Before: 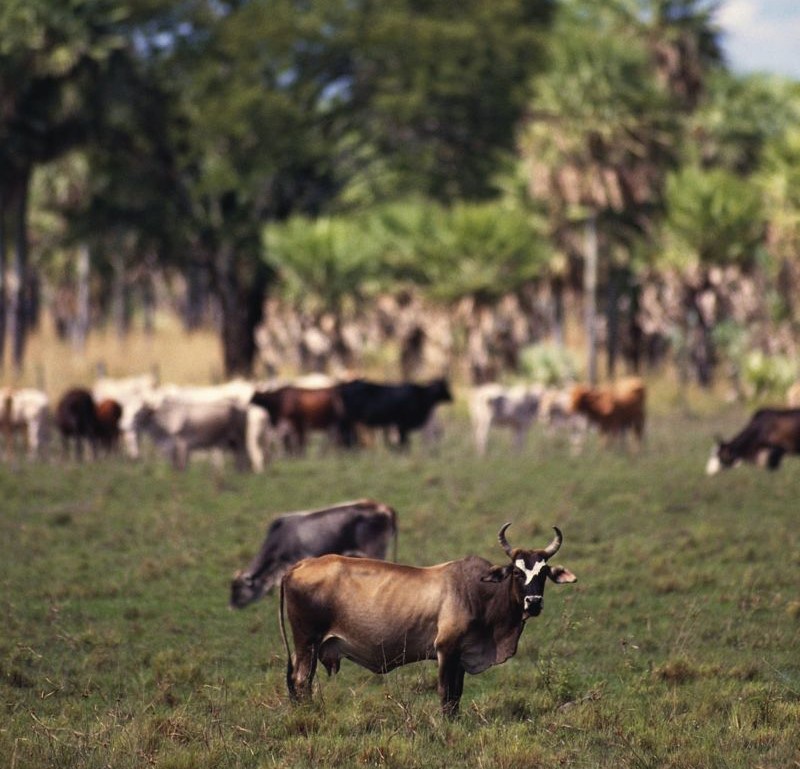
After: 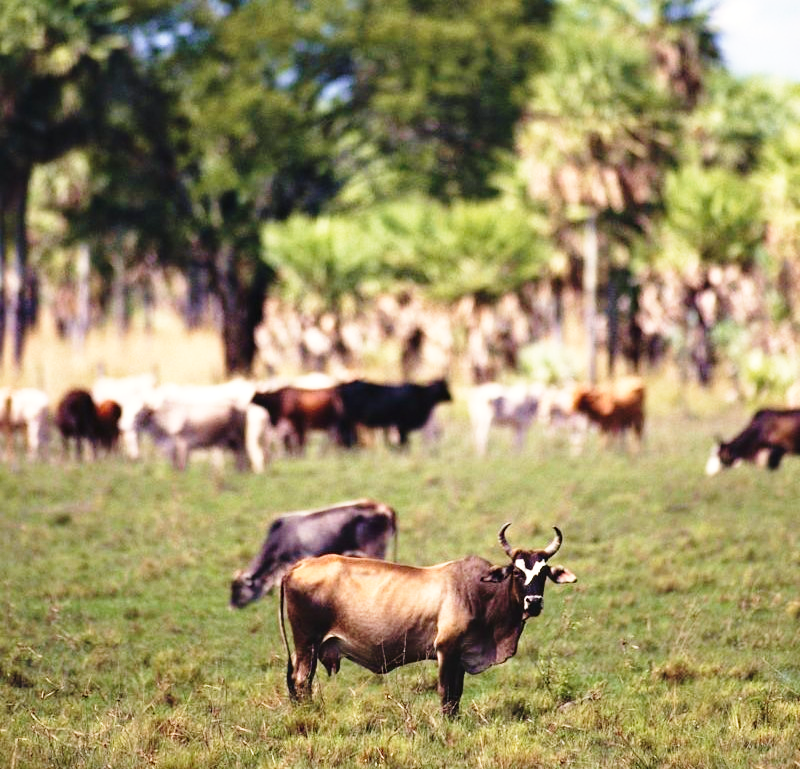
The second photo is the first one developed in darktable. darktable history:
velvia: on, module defaults
base curve: curves: ch0 [(0, 0) (0.028, 0.03) (0.105, 0.232) (0.387, 0.748) (0.754, 0.968) (1, 1)], fusion 1, exposure shift 0.576, preserve colors none
